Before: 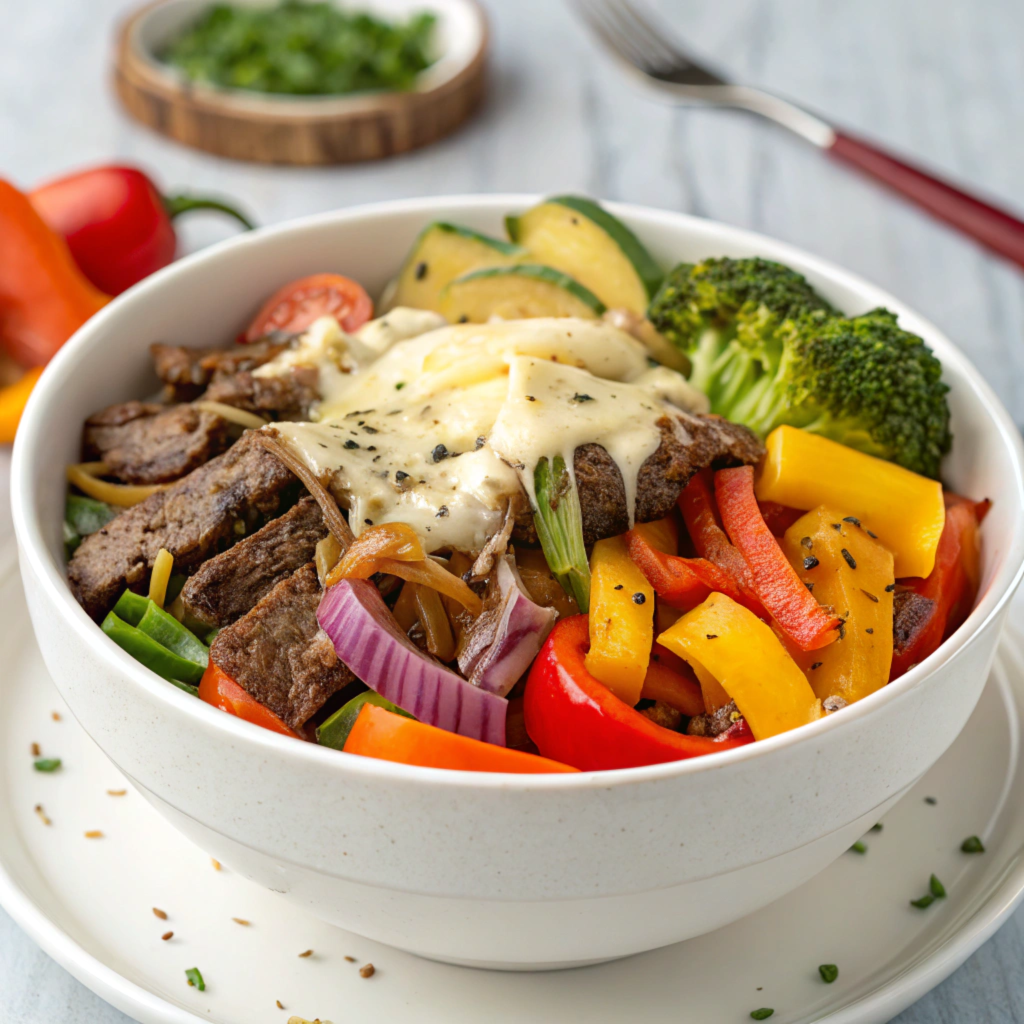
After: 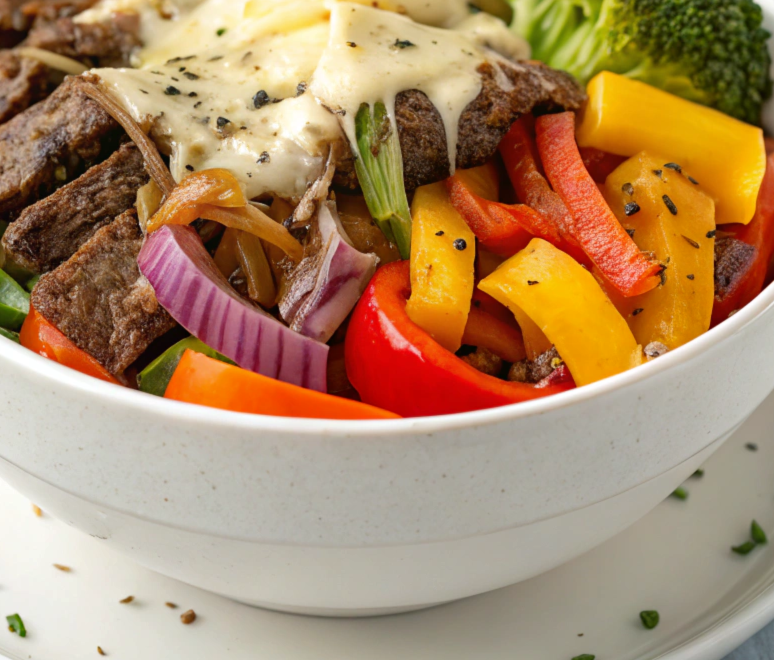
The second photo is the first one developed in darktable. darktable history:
shadows and highlights: shadows 37.44, highlights -27.68, soften with gaussian
crop and rotate: left 17.508%, top 34.641%, right 6.812%, bottom 0.895%
